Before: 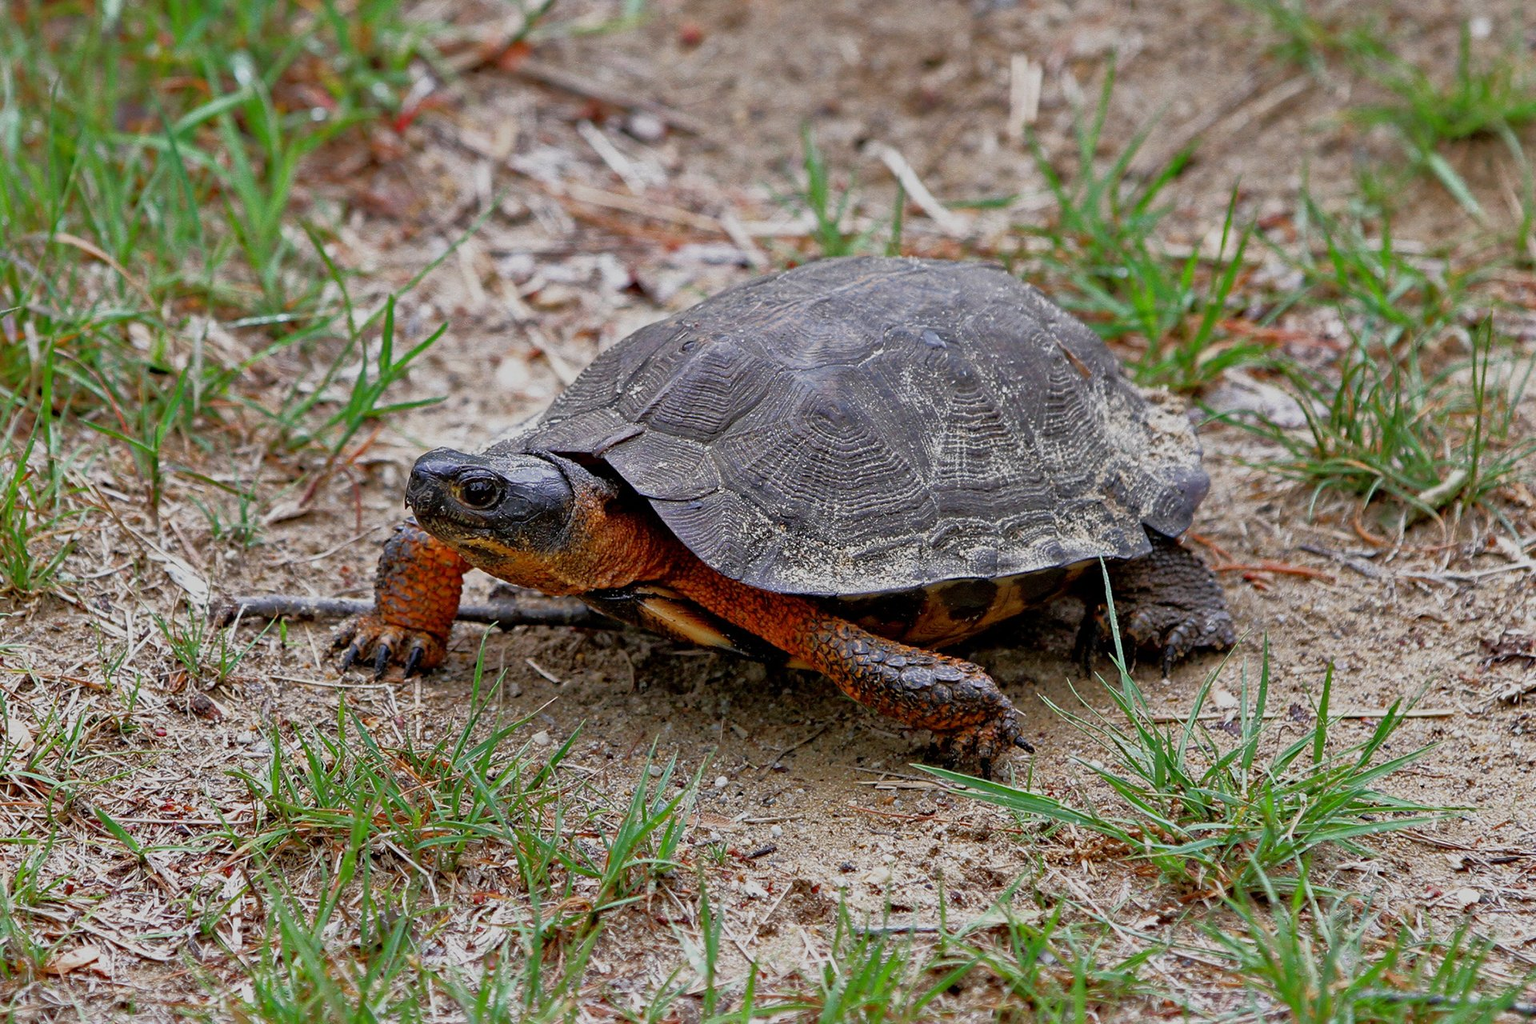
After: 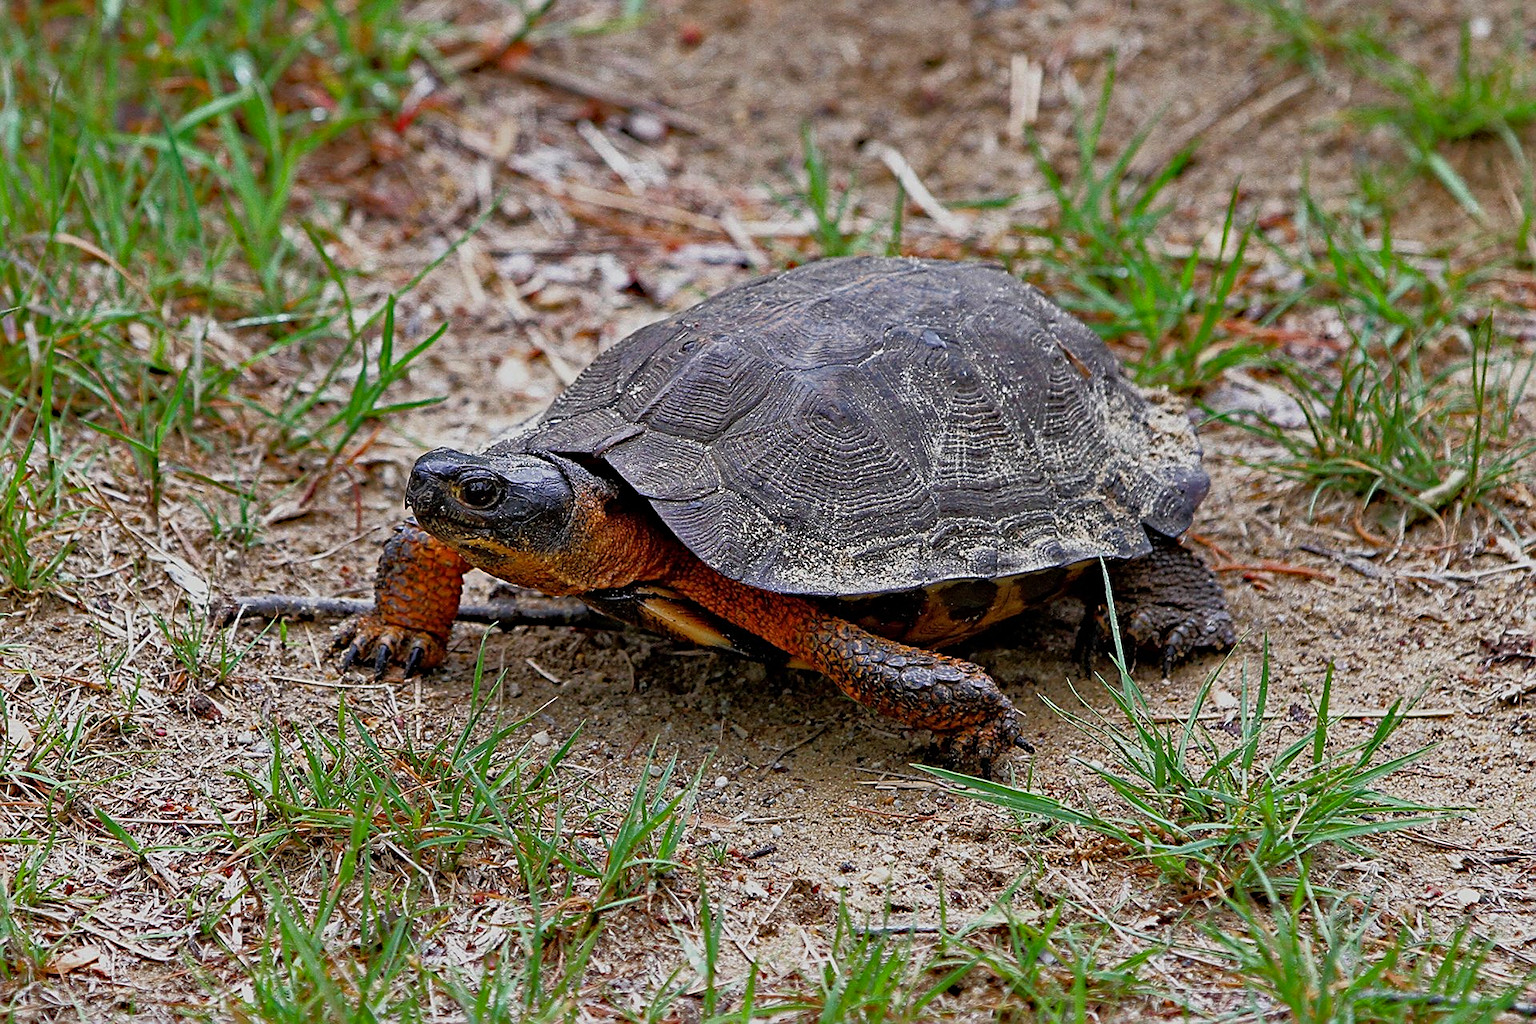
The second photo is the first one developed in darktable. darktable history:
color balance rgb: perceptual saturation grading › global saturation 3.7%, global vibrance 5.56%, contrast 3.24%
haze removal: strength 0.29, distance 0.25, compatibility mode true, adaptive false
sharpen: on, module defaults
